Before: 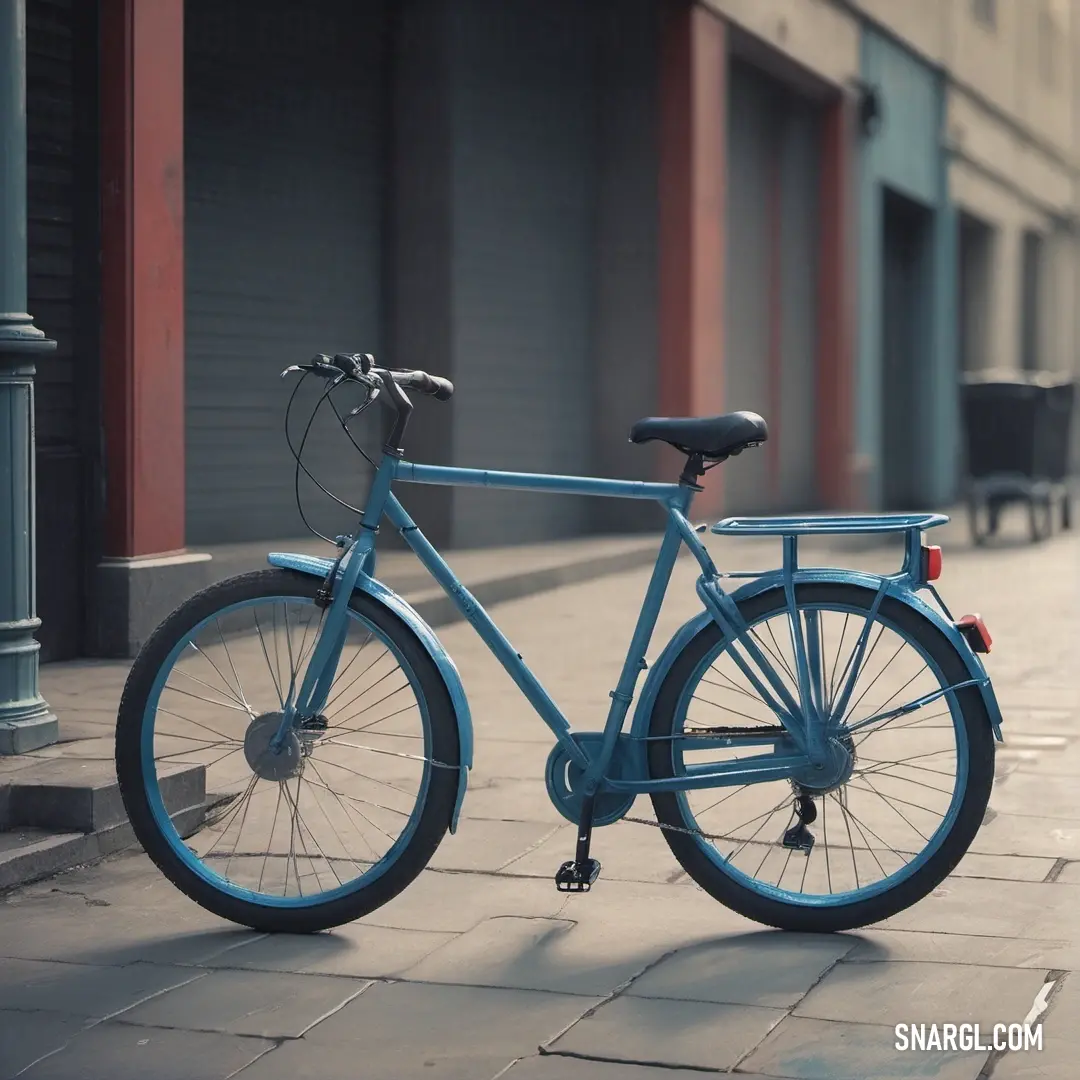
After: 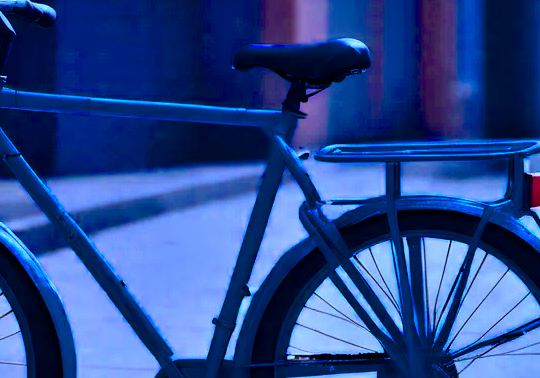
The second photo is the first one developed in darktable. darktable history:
color balance rgb: perceptual saturation grading › global saturation 30.092%, saturation formula JzAzBz (2021)
contrast equalizer: octaves 7, y [[0.6 ×6], [0.55 ×6], [0 ×6], [0 ×6], [0 ×6]]
color calibration: output R [1.063, -0.012, -0.003, 0], output B [-0.079, 0.047, 1, 0], illuminant as shot in camera, x 0.462, y 0.418, temperature 2654.21 K
crop: left 36.837%, top 34.609%, right 13.15%, bottom 30.338%
